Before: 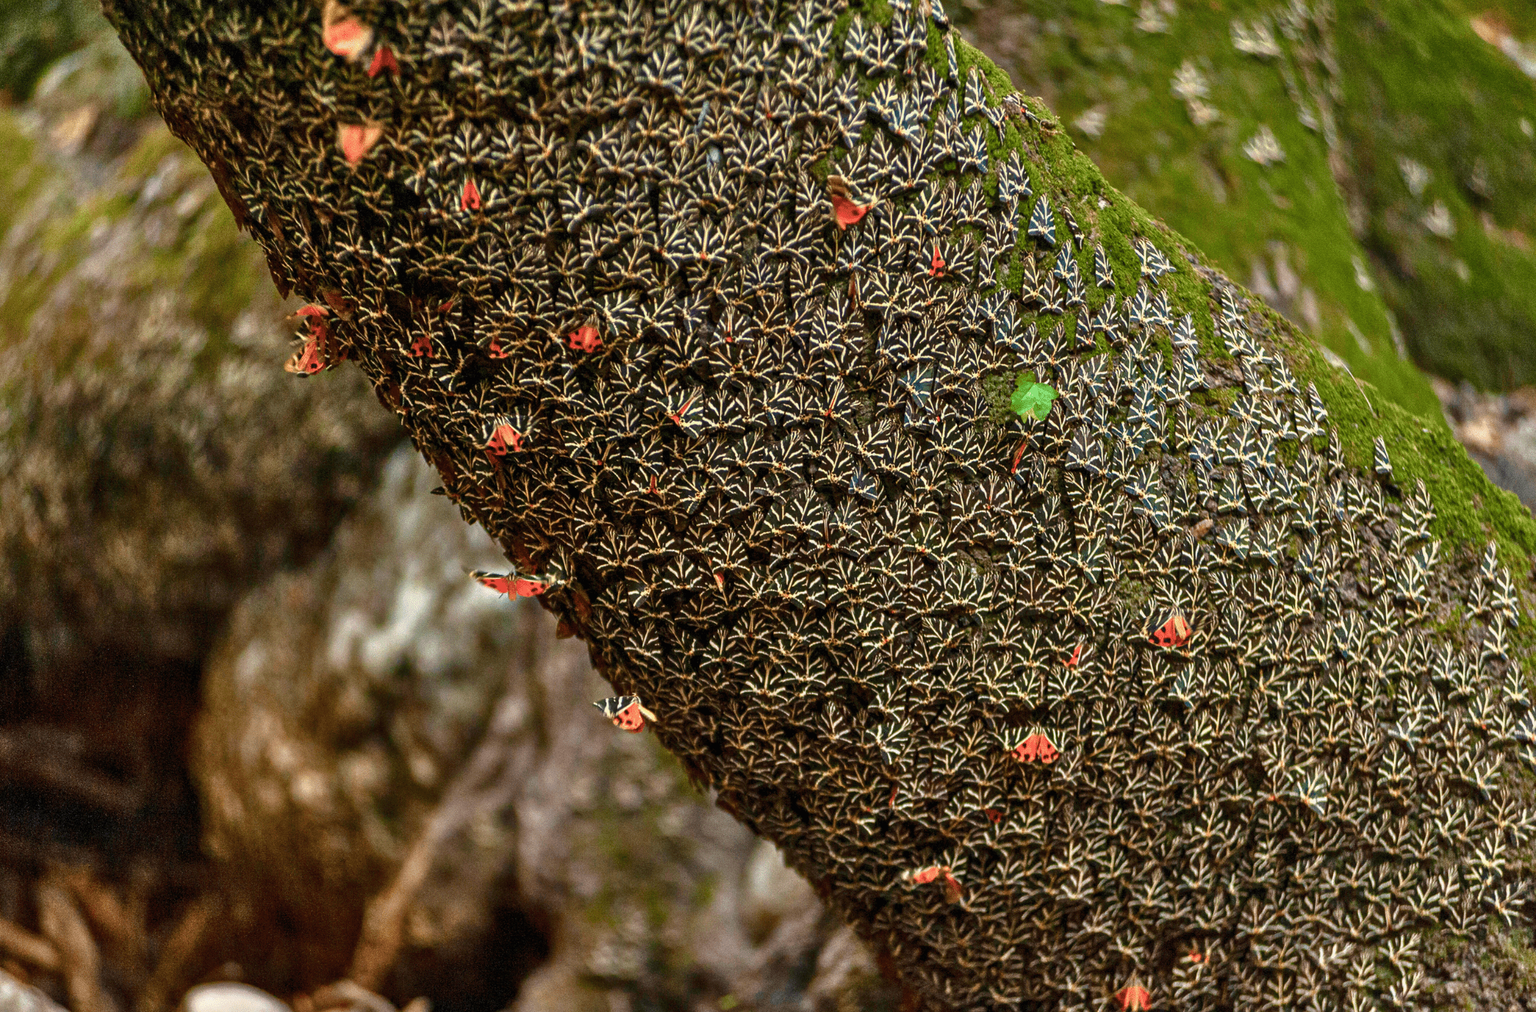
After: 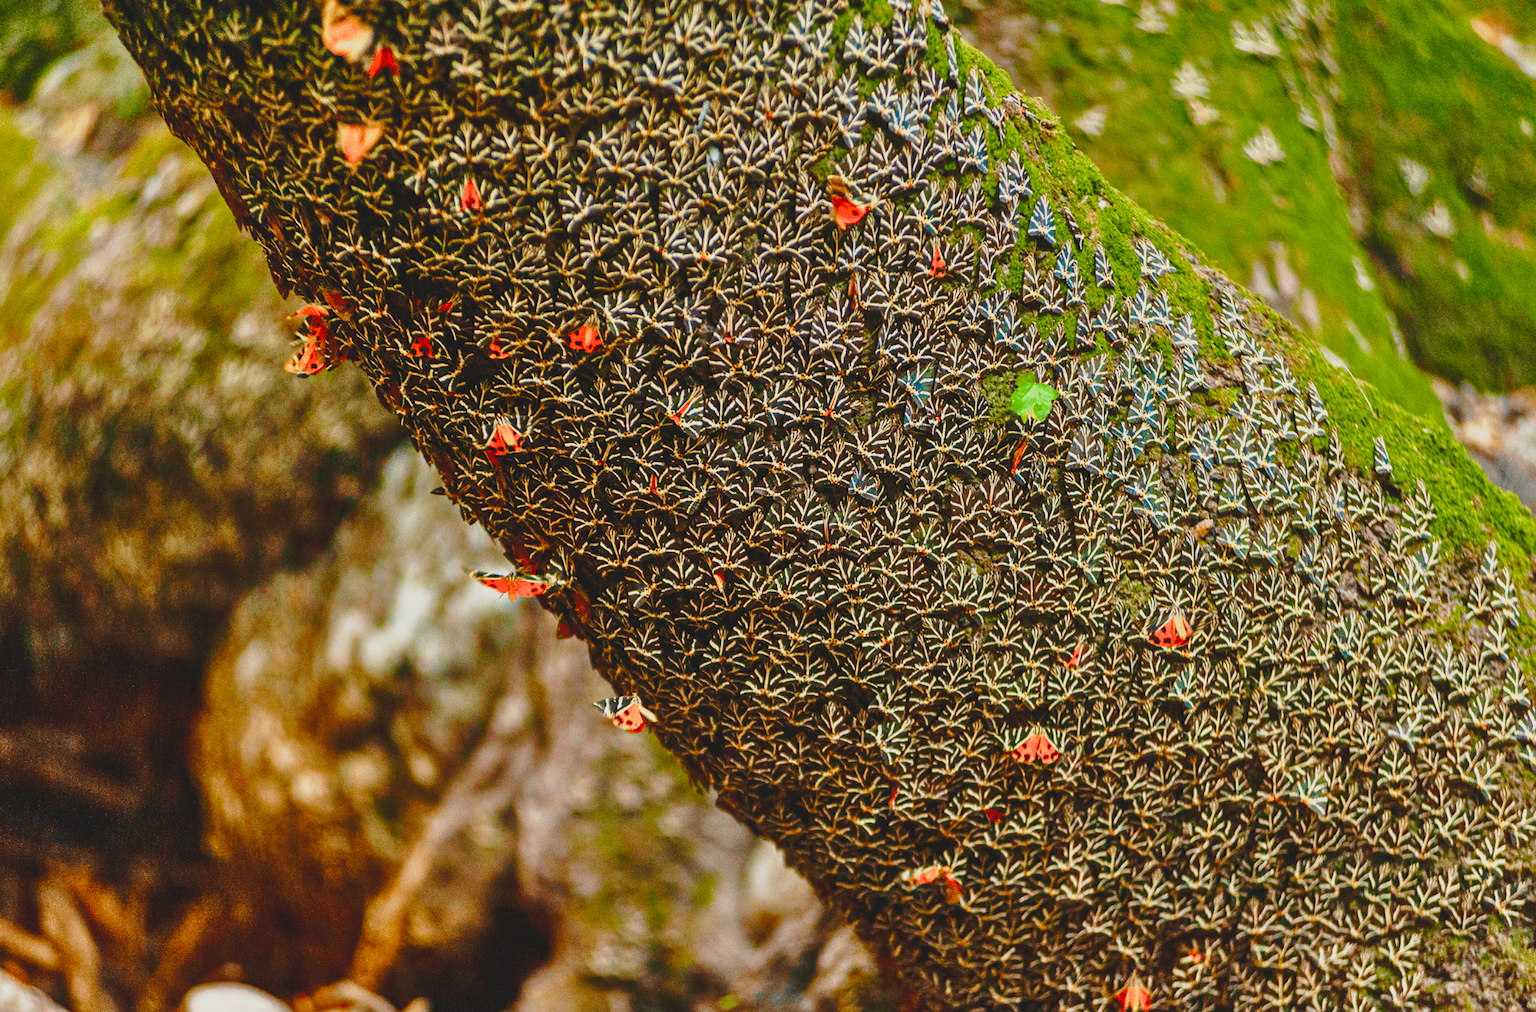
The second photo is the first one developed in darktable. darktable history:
base curve: curves: ch0 [(0, 0) (0.028, 0.03) (0.121, 0.232) (0.46, 0.748) (0.859, 0.968) (1, 1)], preserve colors none
contrast brightness saturation: contrast -0.19, saturation 0.19
